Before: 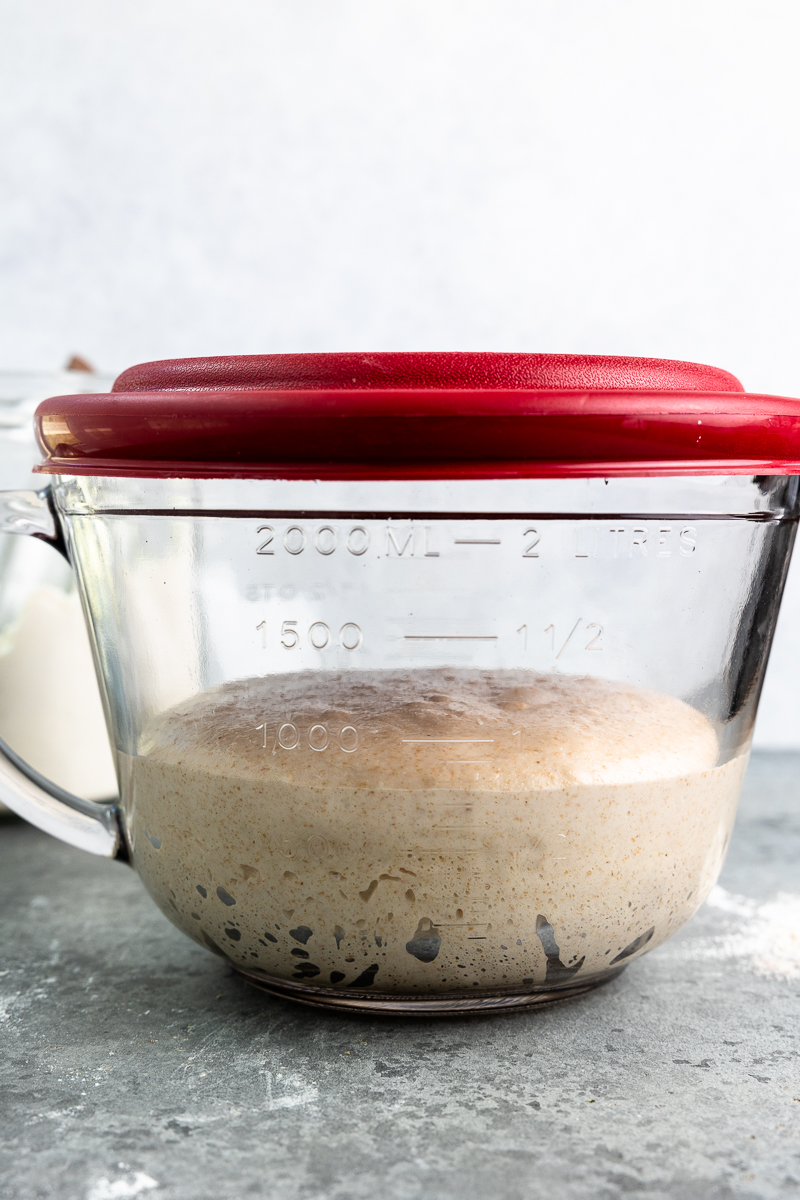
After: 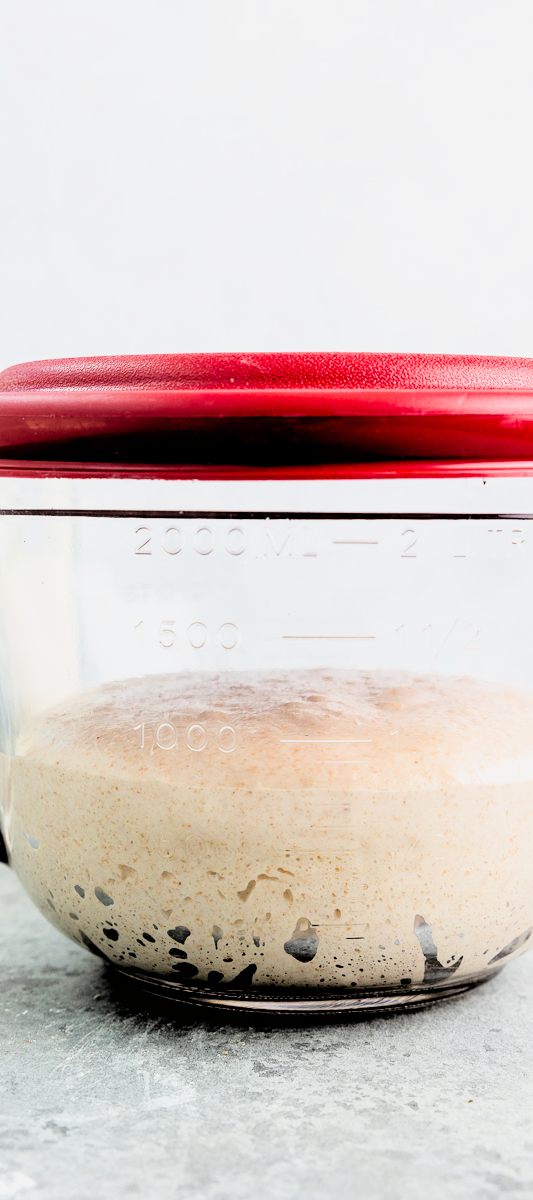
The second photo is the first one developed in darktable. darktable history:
crop and rotate: left 15.274%, right 18.034%
filmic rgb: black relative exposure -3.24 EV, white relative exposure 7.07 EV, threshold 2.99 EV, hardness 1.47, contrast 1.35, enable highlight reconstruction true
tone equalizer: -8 EV -0.783 EV, -7 EV -0.685 EV, -6 EV -0.569 EV, -5 EV -0.362 EV, -3 EV 0.392 EV, -2 EV 0.6 EV, -1 EV 0.695 EV, +0 EV 0.775 EV
exposure: exposure 1 EV, compensate highlight preservation false
